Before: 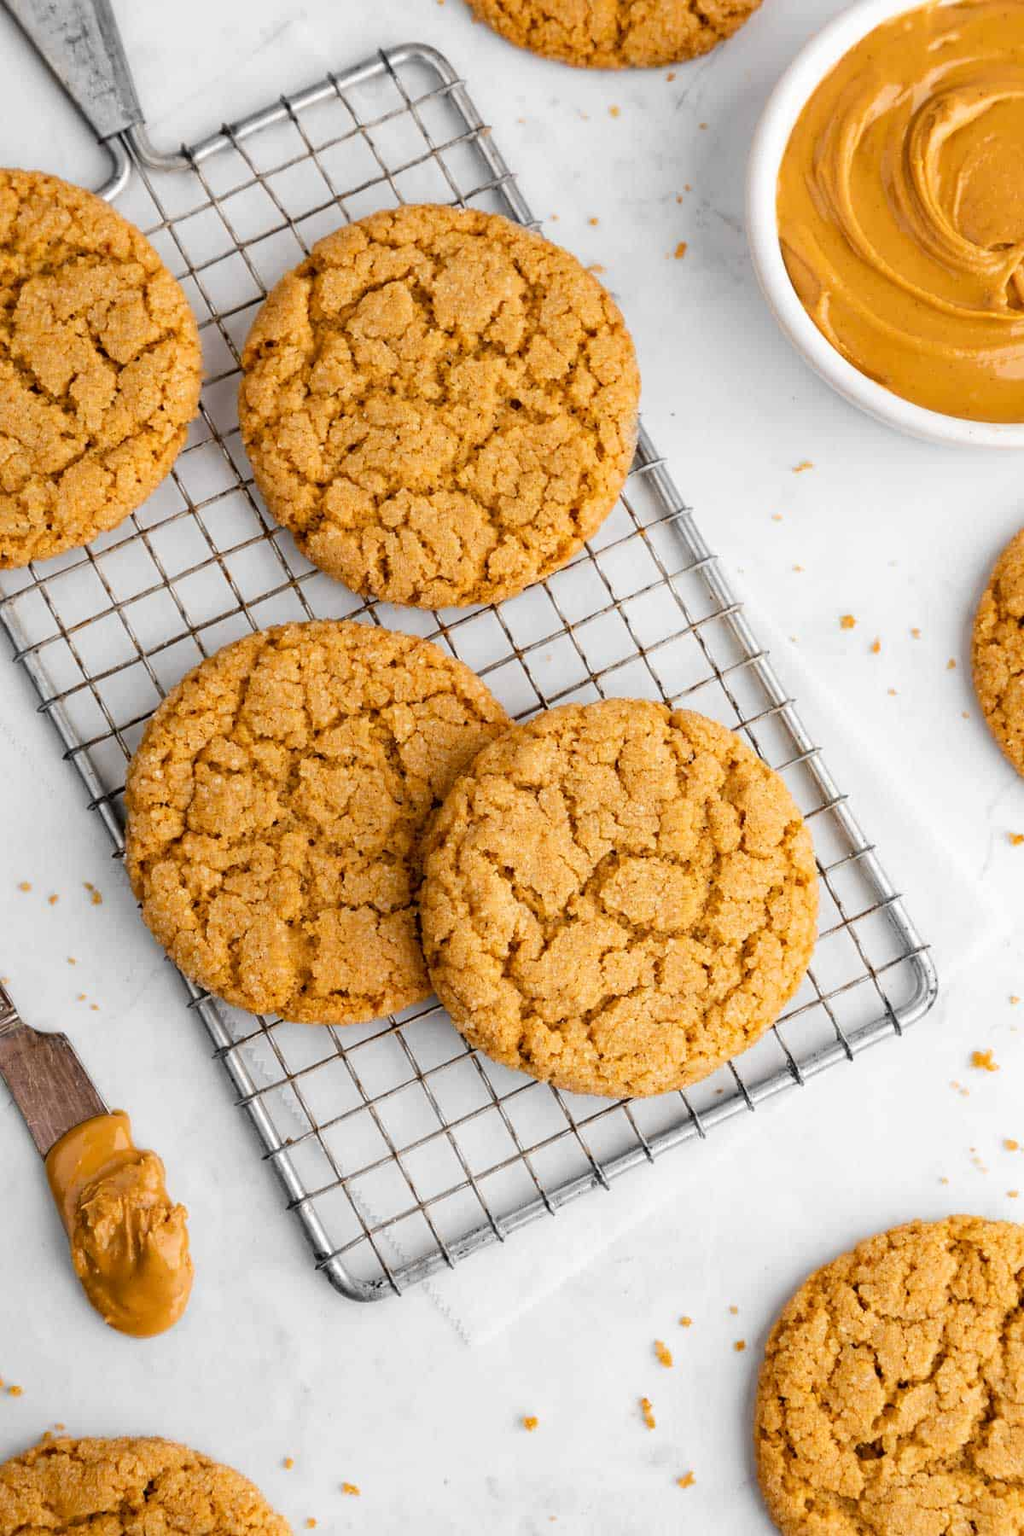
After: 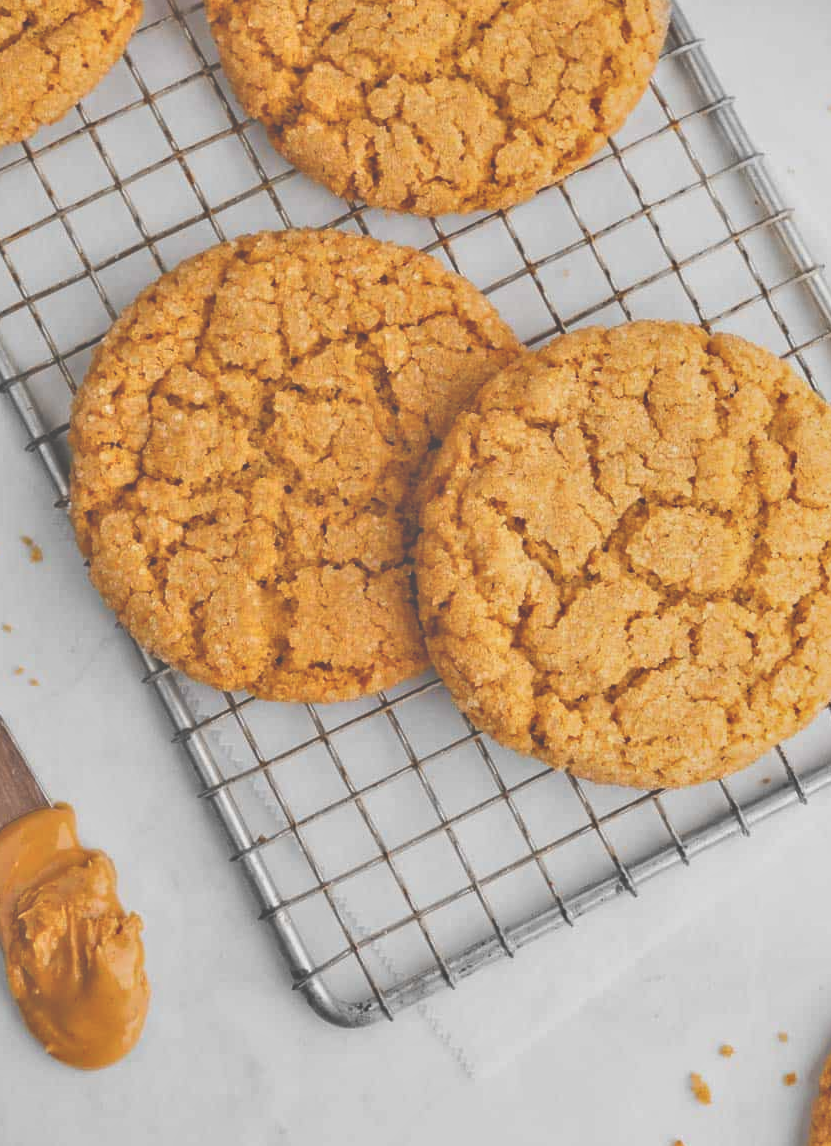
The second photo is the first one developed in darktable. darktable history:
tone equalizer: -7 EV 0.15 EV, -6 EV 0.6 EV, -5 EV 1.15 EV, -4 EV 1.33 EV, -3 EV 1.15 EV, -2 EV 0.6 EV, -1 EV 0.15 EV, mask exposure compensation -0.5 EV
exposure: black level correction -0.036, exposure -0.497 EV, compensate highlight preservation false
crop: left 6.488%, top 27.668%, right 24.183%, bottom 8.656%
